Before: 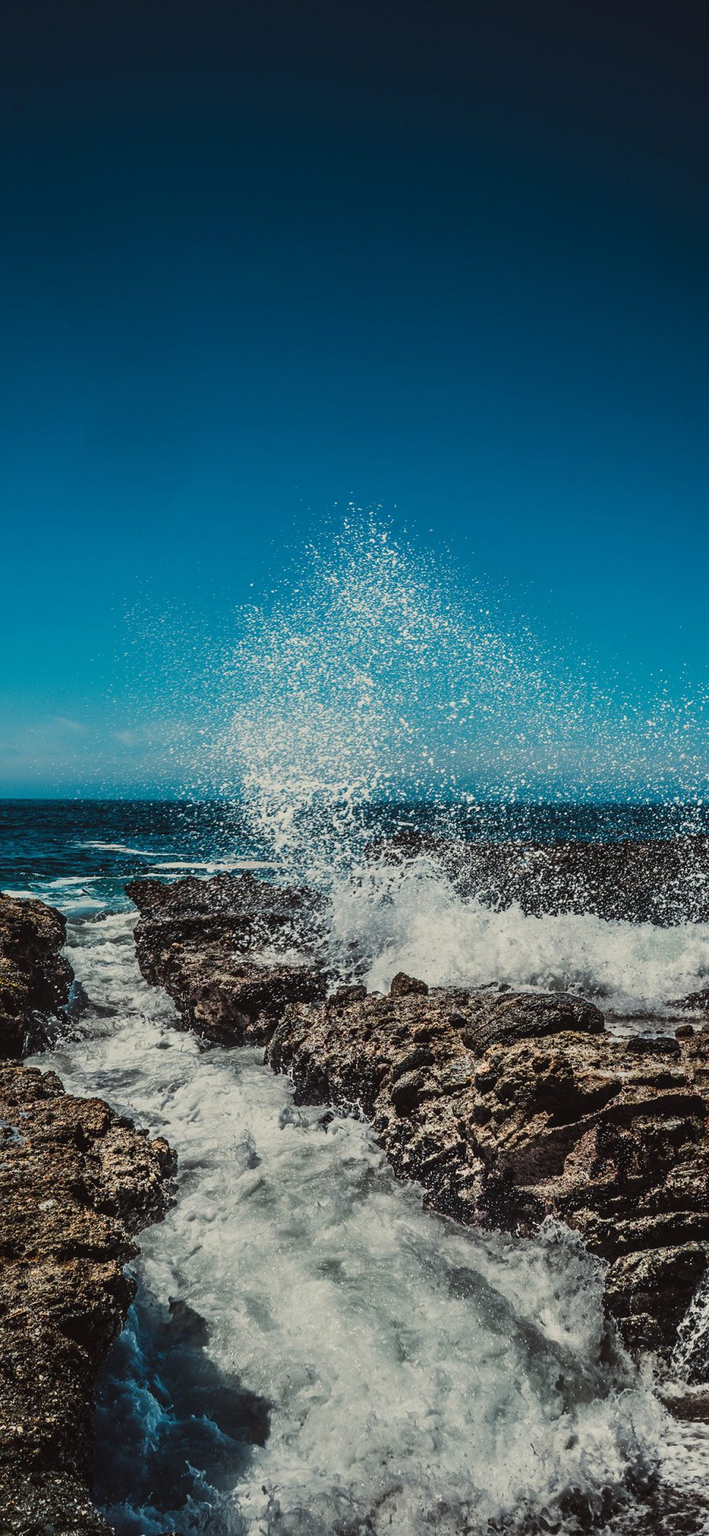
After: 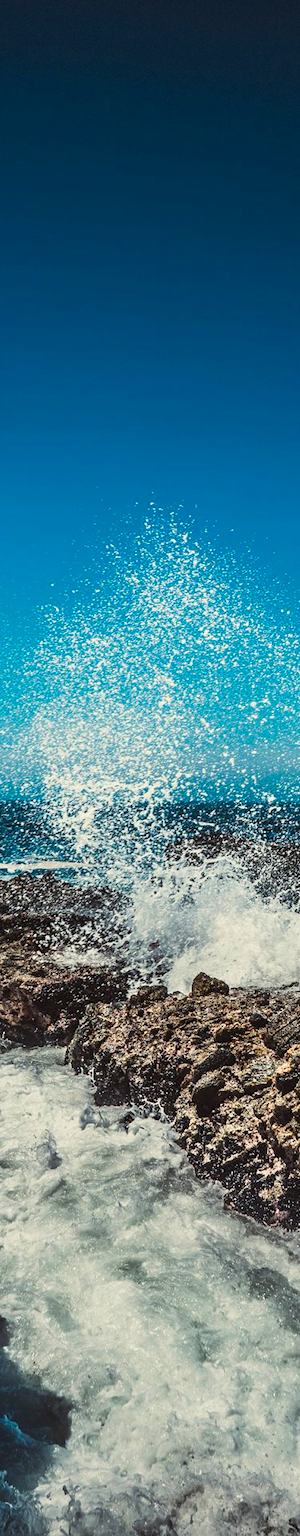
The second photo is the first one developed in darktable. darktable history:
crop: left 28.183%, right 29.407%
vignetting: brightness -0.398, saturation -0.293, dithering 8-bit output, unbound false
color balance rgb: perceptual saturation grading › global saturation 17.278%, global vibrance 20%
exposure: exposure 0.402 EV, compensate highlight preservation false
